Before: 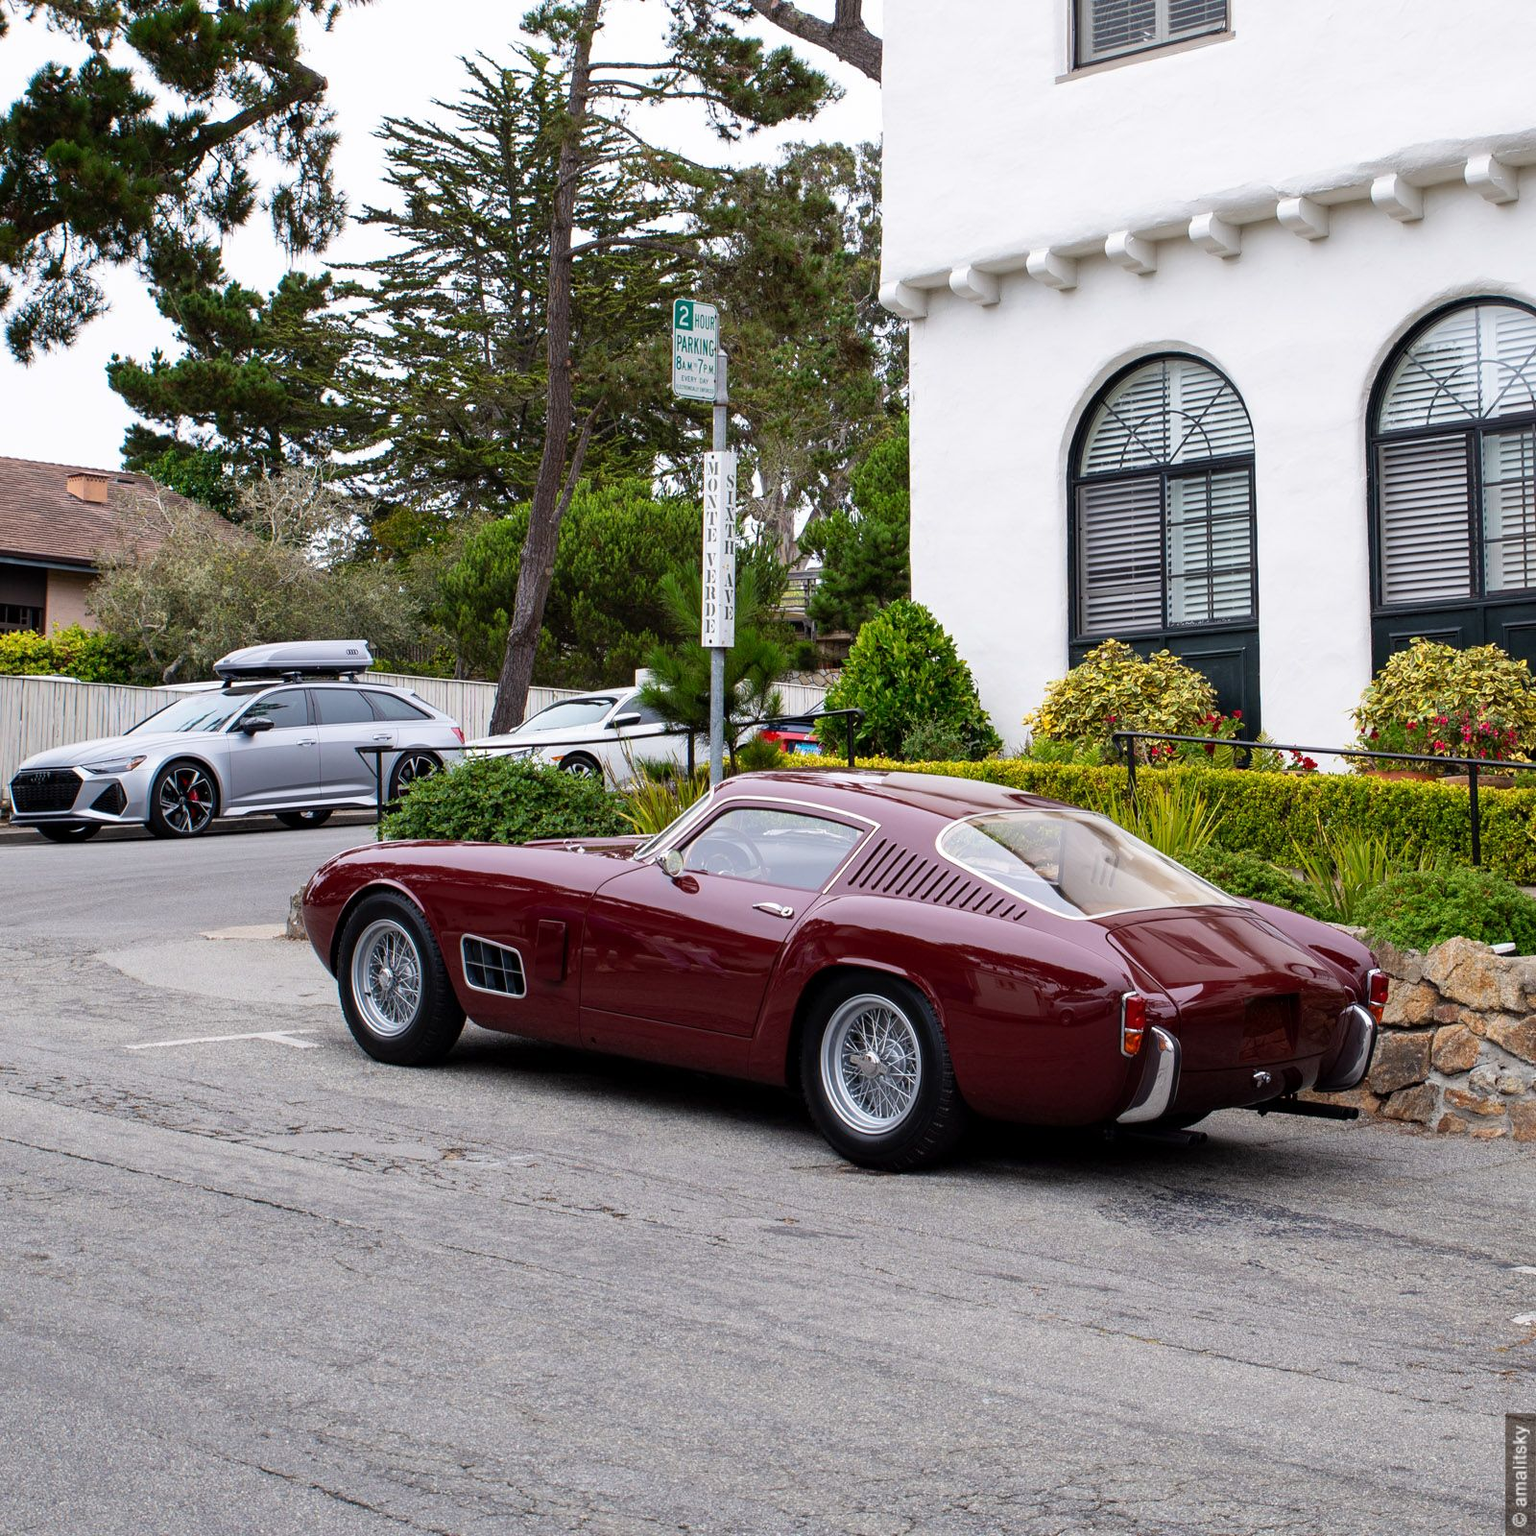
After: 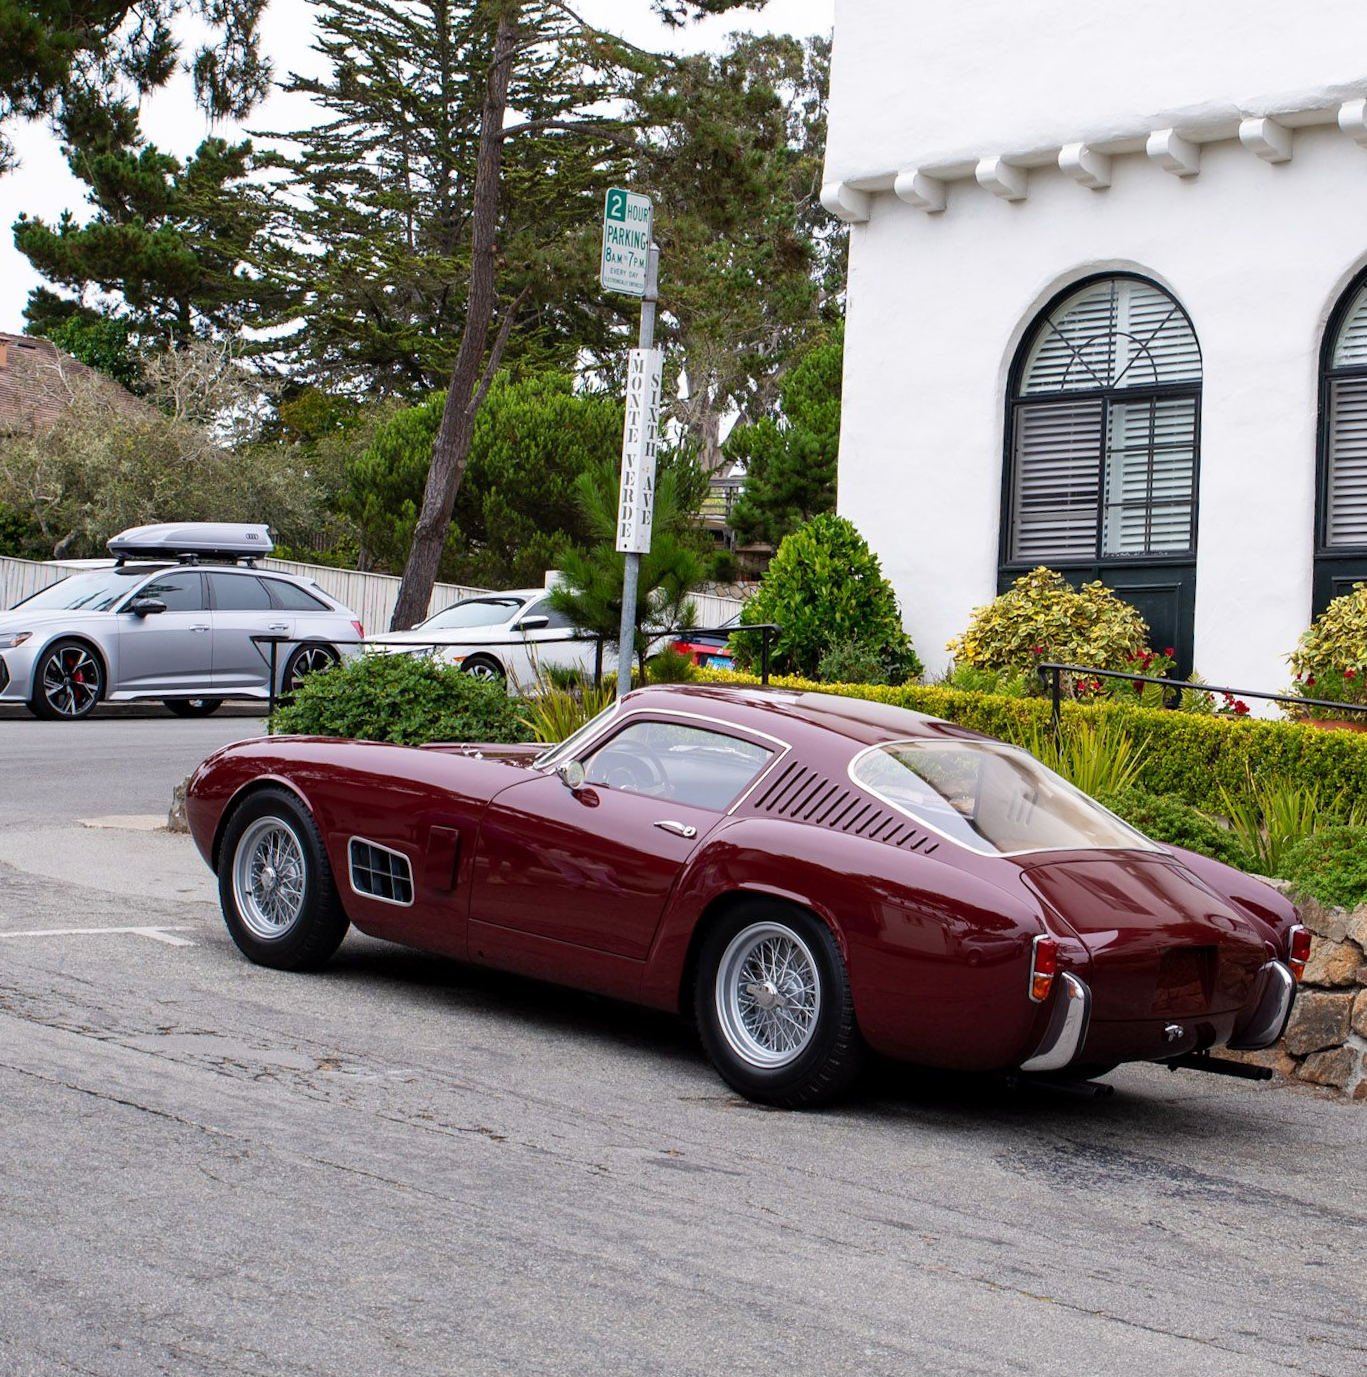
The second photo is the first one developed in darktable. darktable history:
crop and rotate: angle -3.16°, left 5.38%, top 5.184%, right 4.601%, bottom 4.098%
